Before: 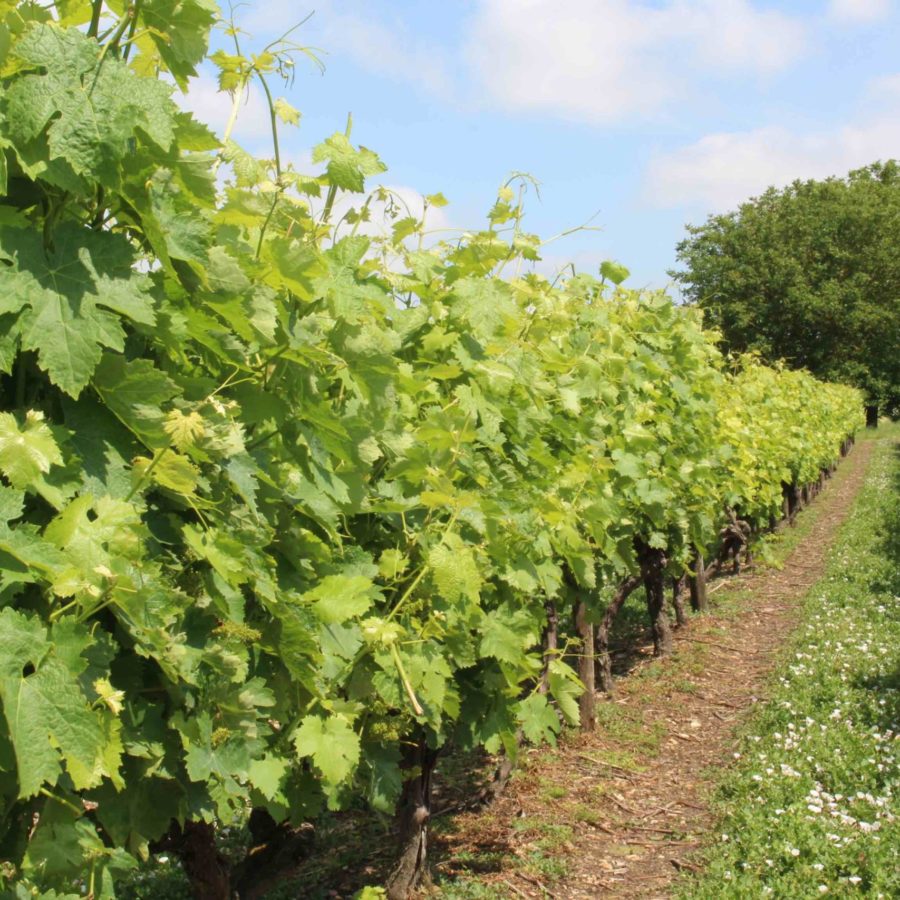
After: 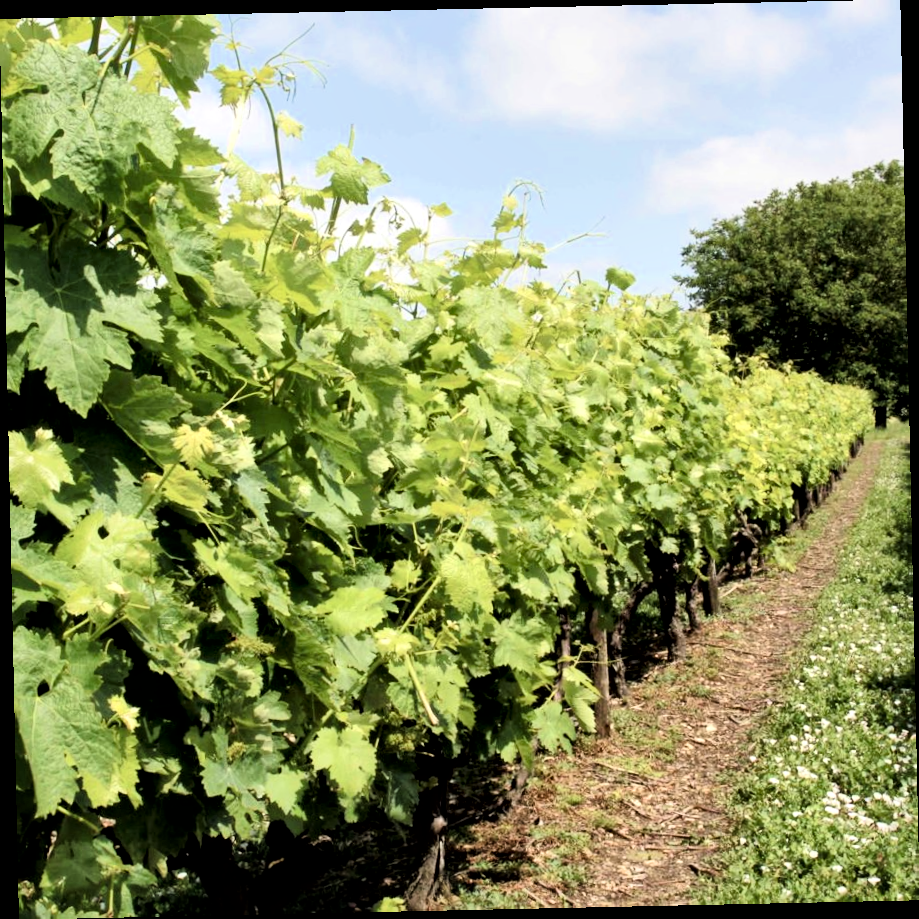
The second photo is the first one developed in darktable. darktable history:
local contrast: mode bilateral grid, contrast 25, coarseness 60, detail 151%, midtone range 0.2
filmic rgb: black relative exposure -5.42 EV, white relative exposure 2.85 EV, dynamic range scaling -37.73%, hardness 4, contrast 1.605, highlights saturation mix -0.93%
rotate and perspective: rotation -1.24°, automatic cropping off
